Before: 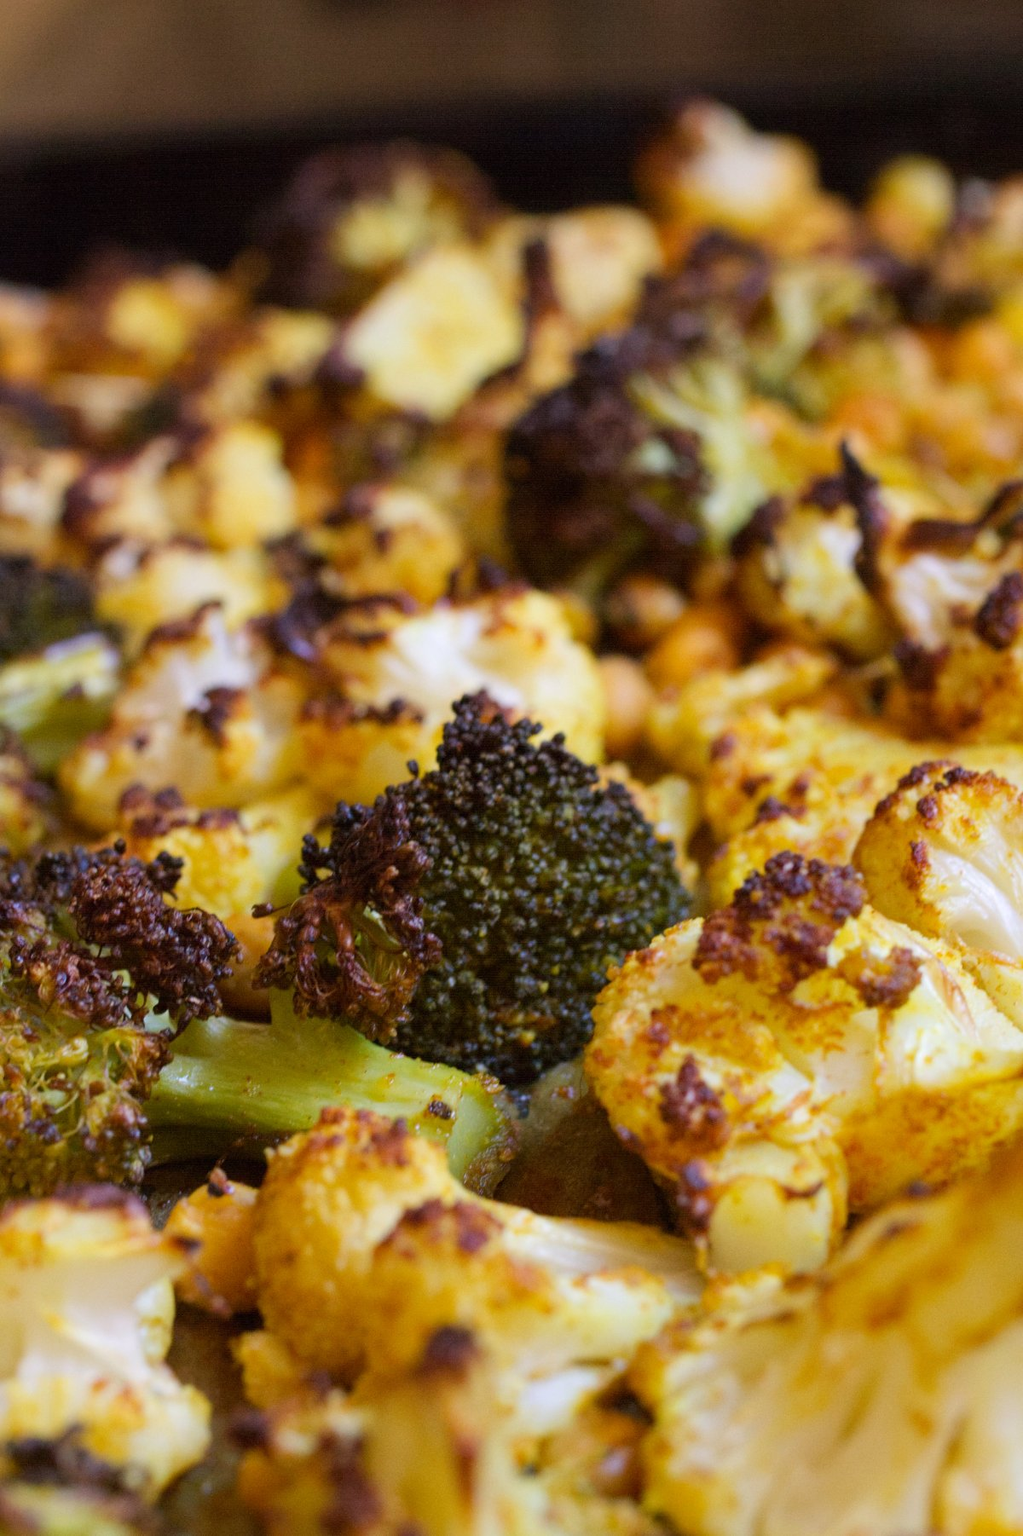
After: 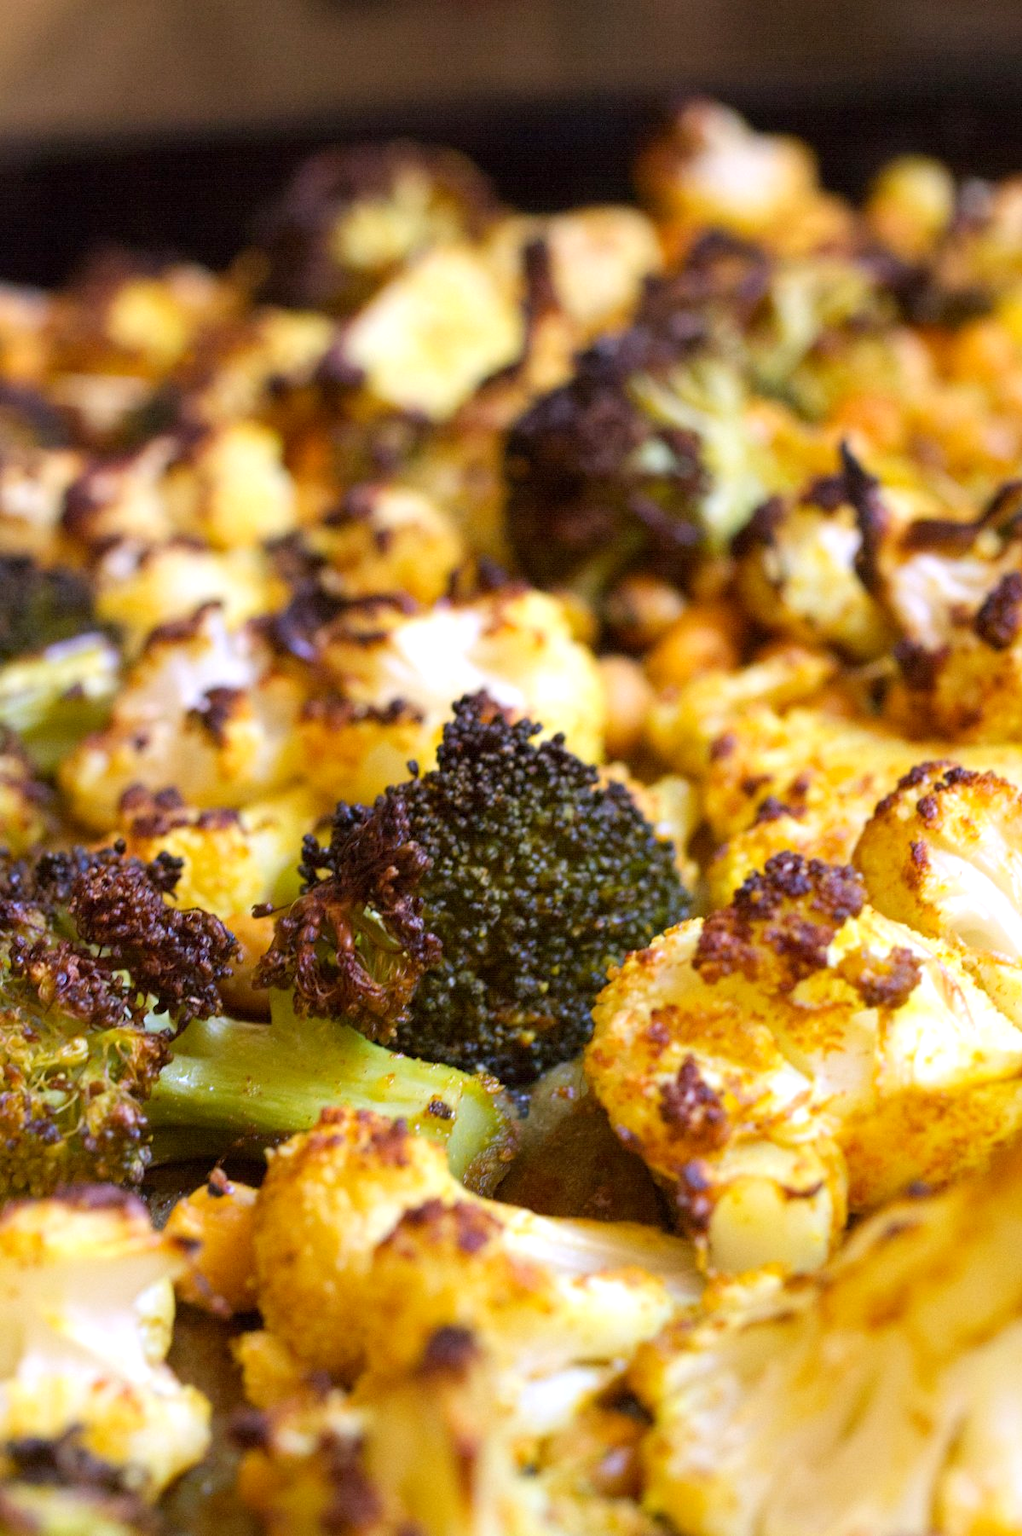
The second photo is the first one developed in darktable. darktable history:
exposure: black level correction 0.001, exposure 0.5 EV, compensate exposure bias true, compensate highlight preservation false
white balance: red 1.009, blue 1.027
